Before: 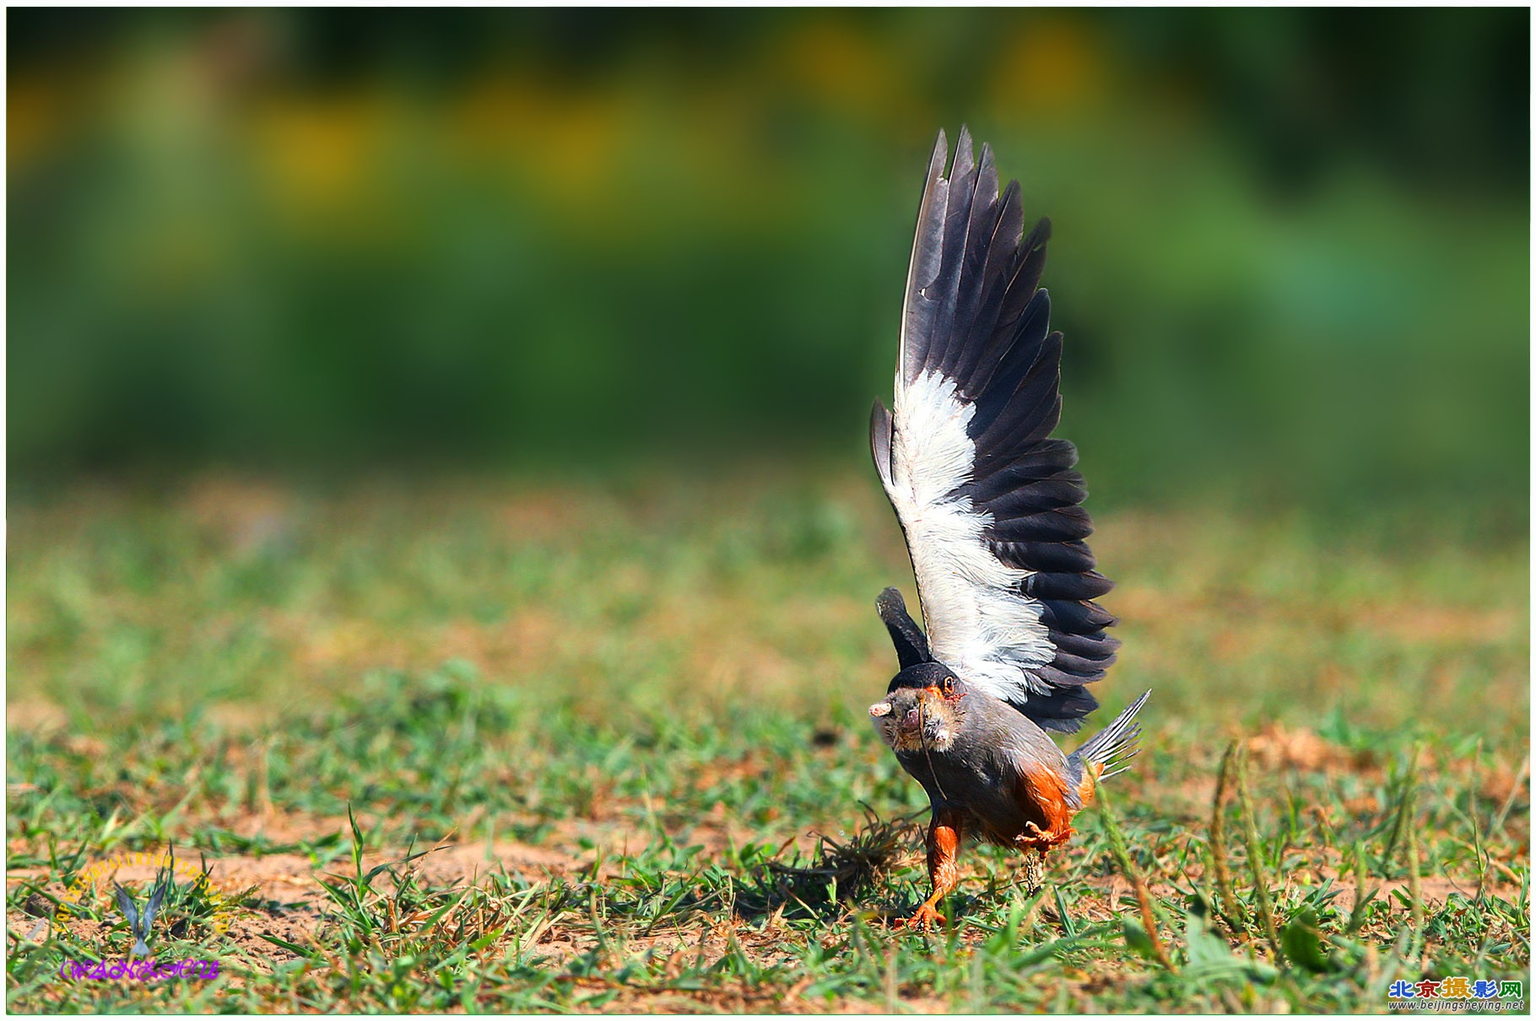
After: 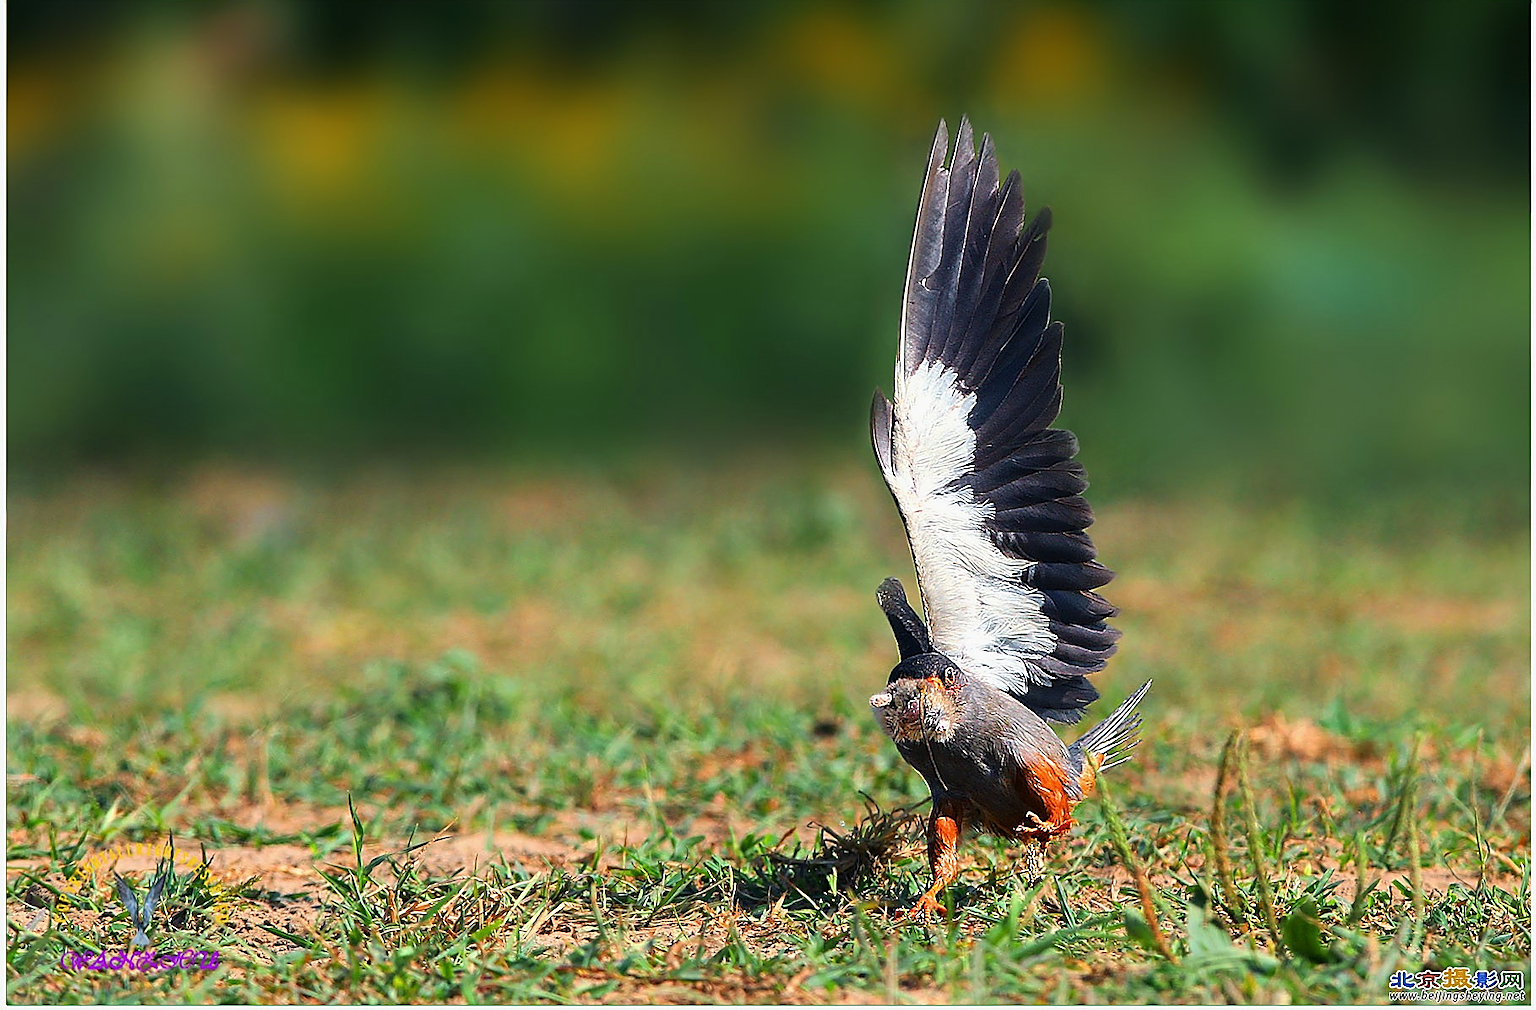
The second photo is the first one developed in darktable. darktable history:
sharpen: radius 1.4, amount 1.25, threshold 0.7
crop: top 1.049%, right 0.001%
exposure: exposure -0.072 EV, compensate highlight preservation false
